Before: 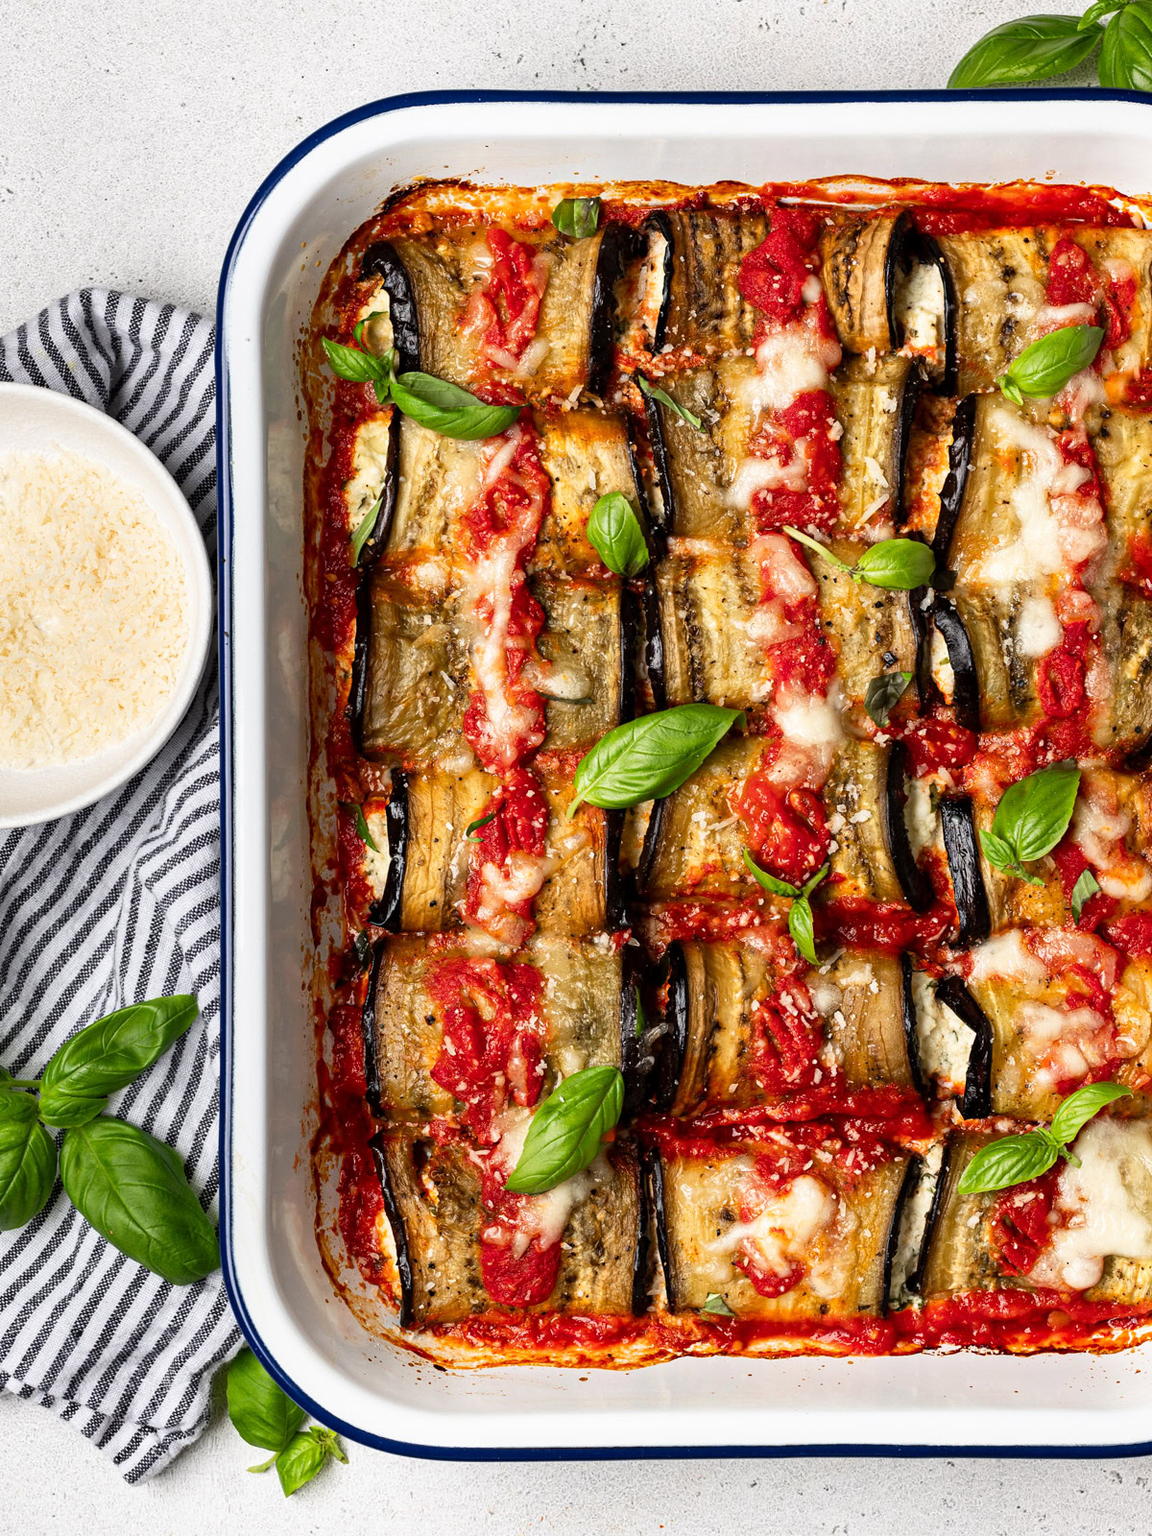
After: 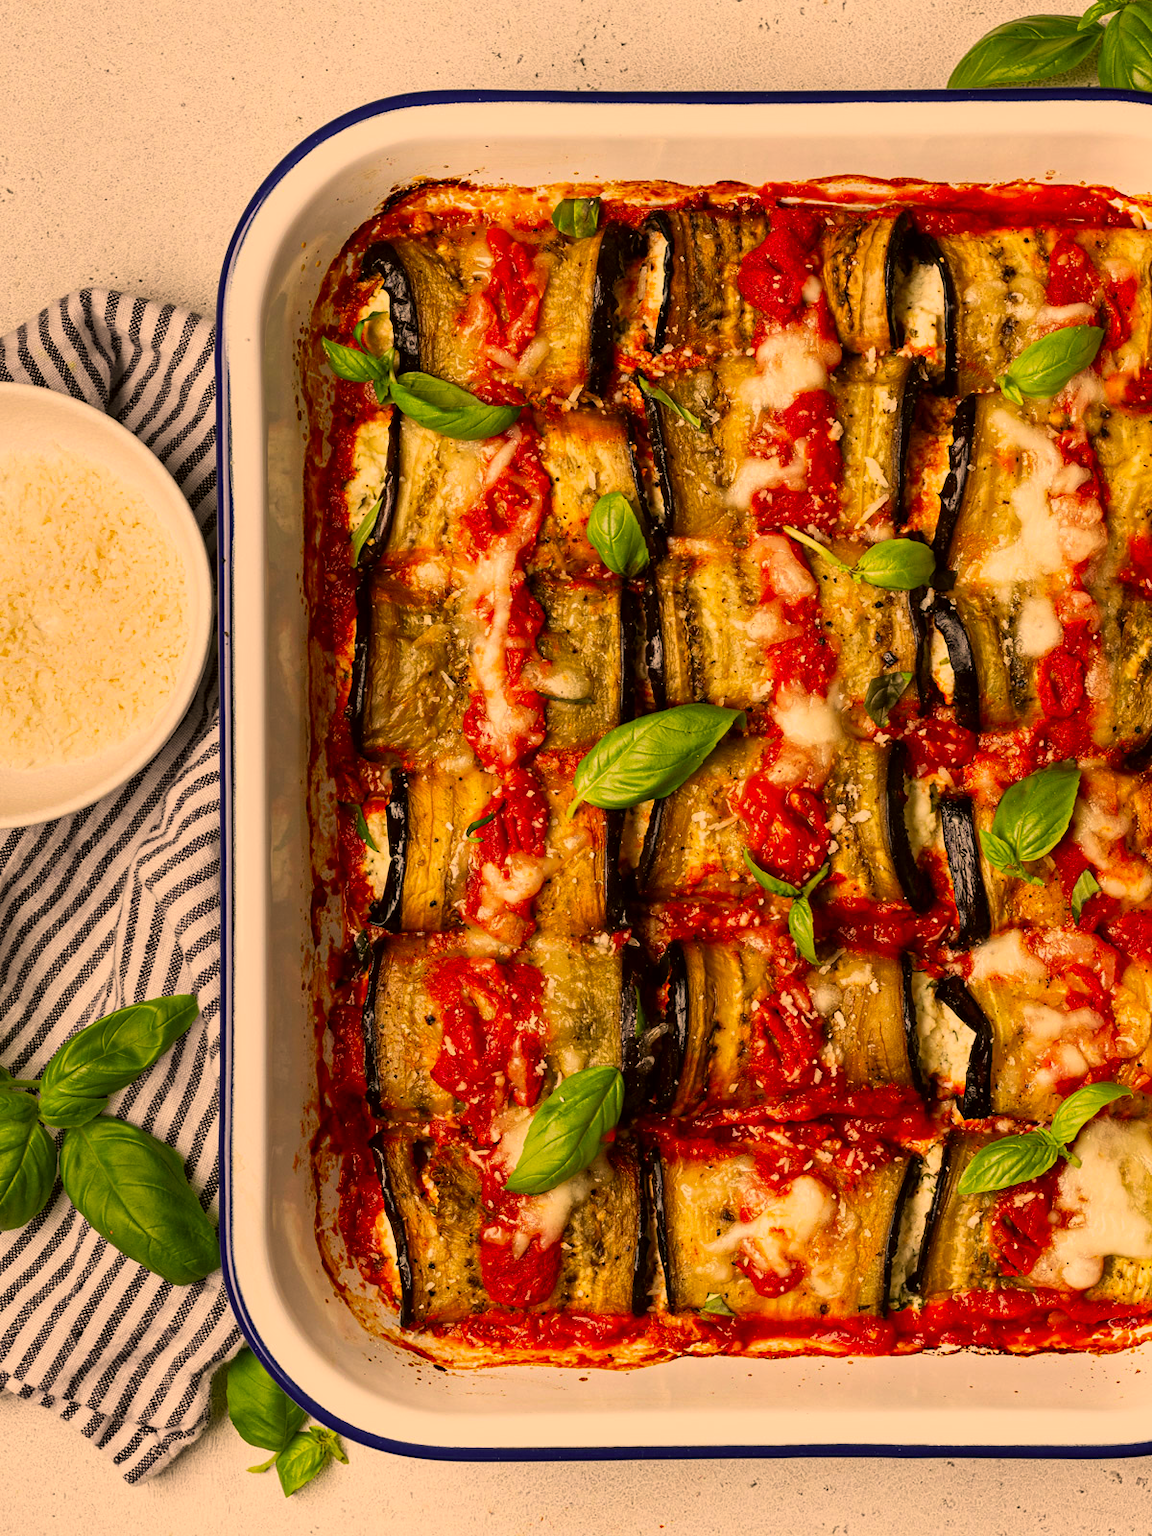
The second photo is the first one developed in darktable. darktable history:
shadows and highlights: radius 120.13, shadows 21.94, white point adjustment -9.62, highlights -13.03, soften with gaussian
color correction: highlights a* 18.05, highlights b* 35.5, shadows a* 1.37, shadows b* 6.53, saturation 1.02
